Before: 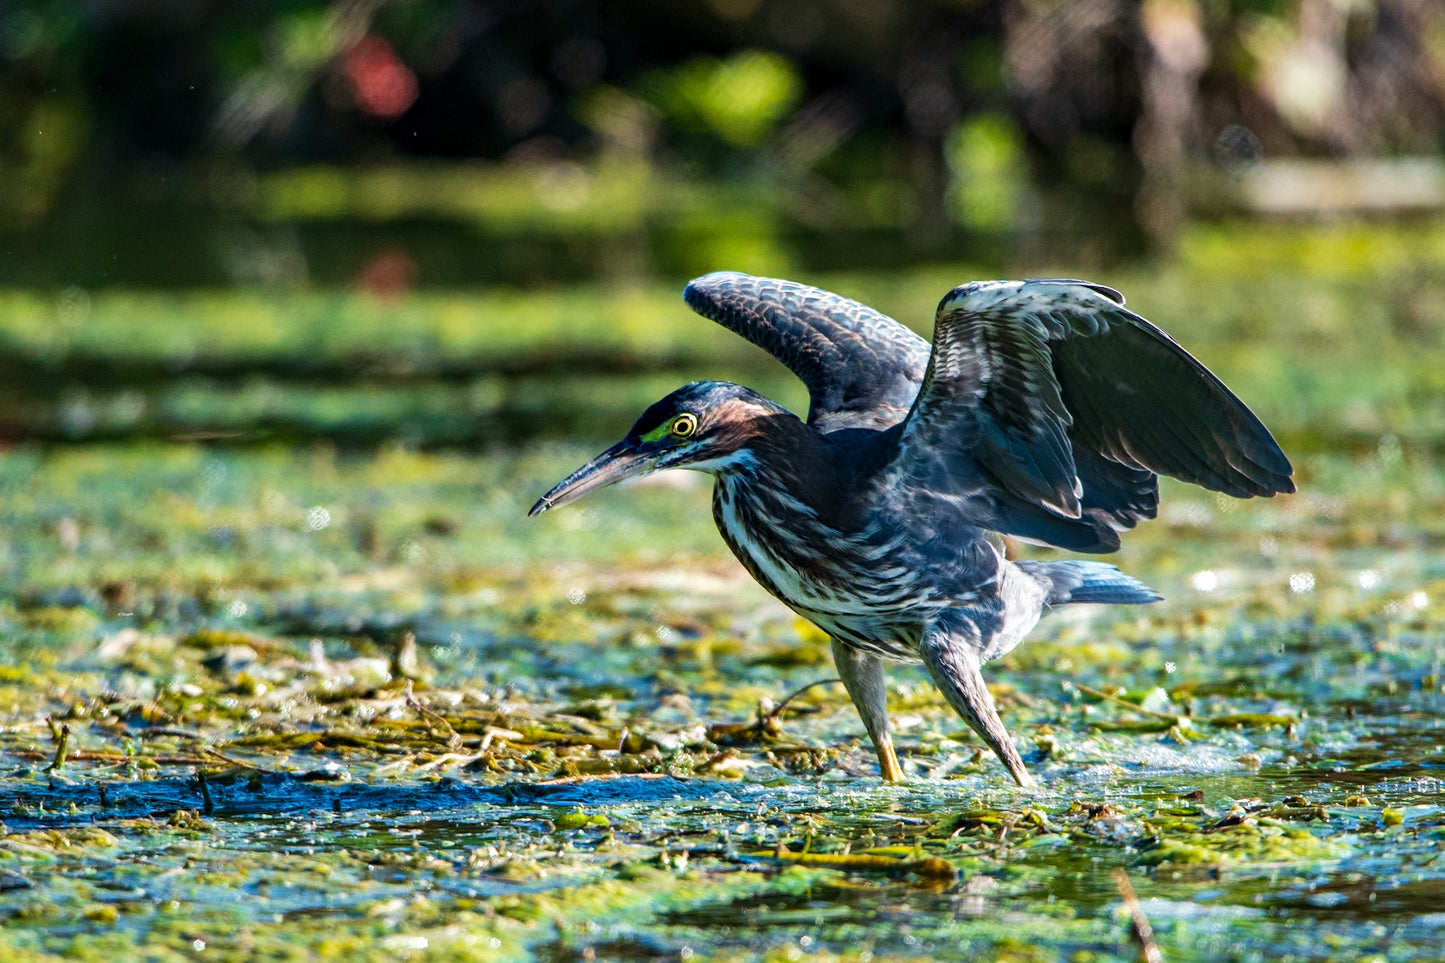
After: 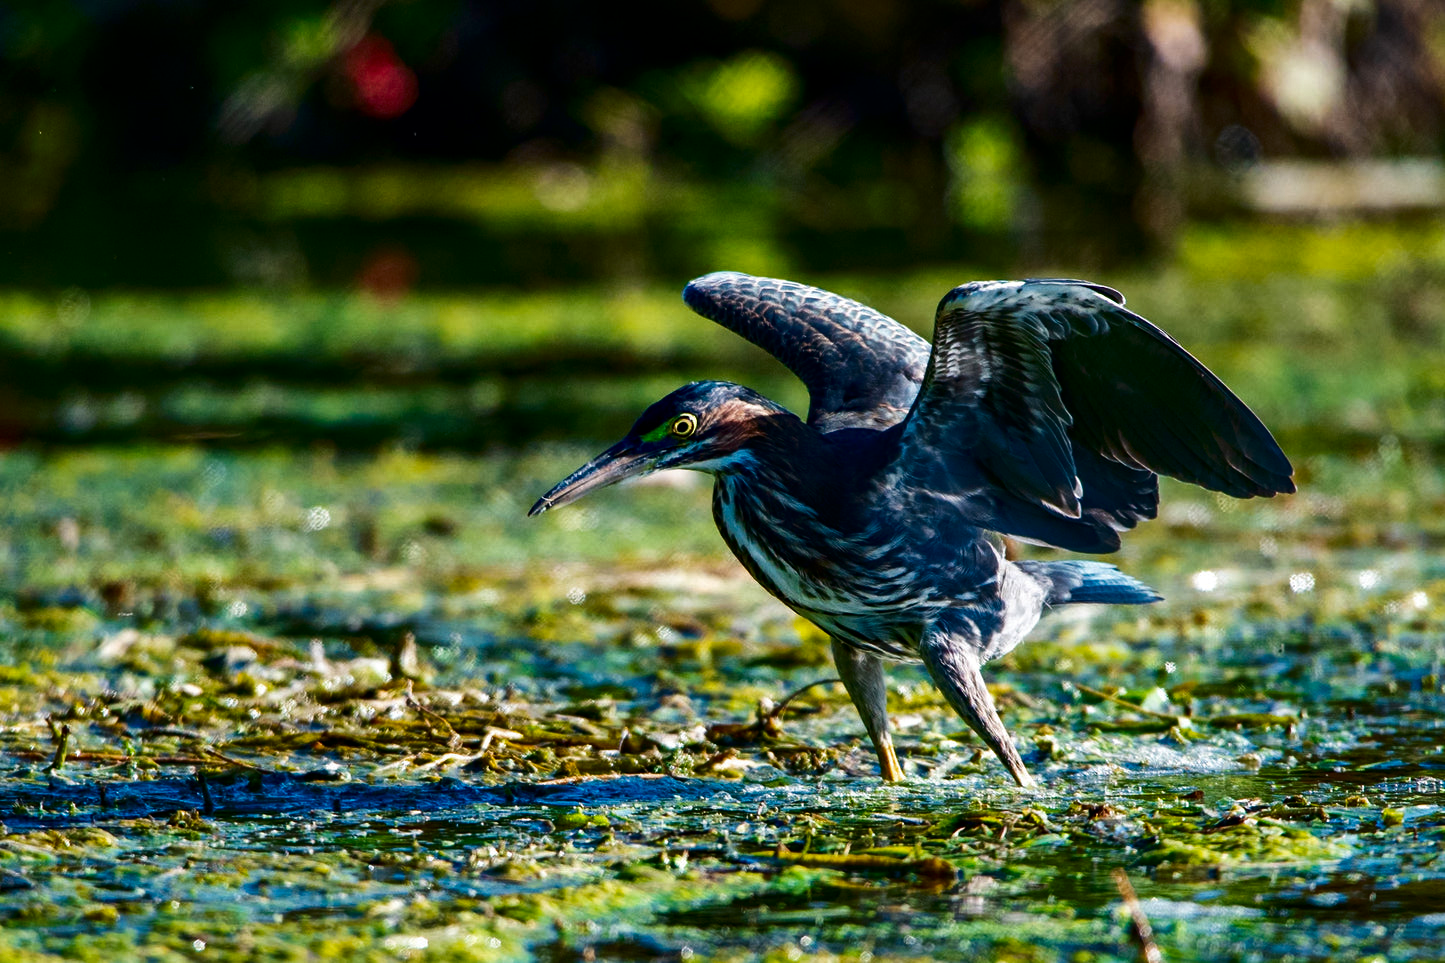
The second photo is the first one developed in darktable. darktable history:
contrast brightness saturation: contrast 0.095, brightness -0.278, saturation 0.143
